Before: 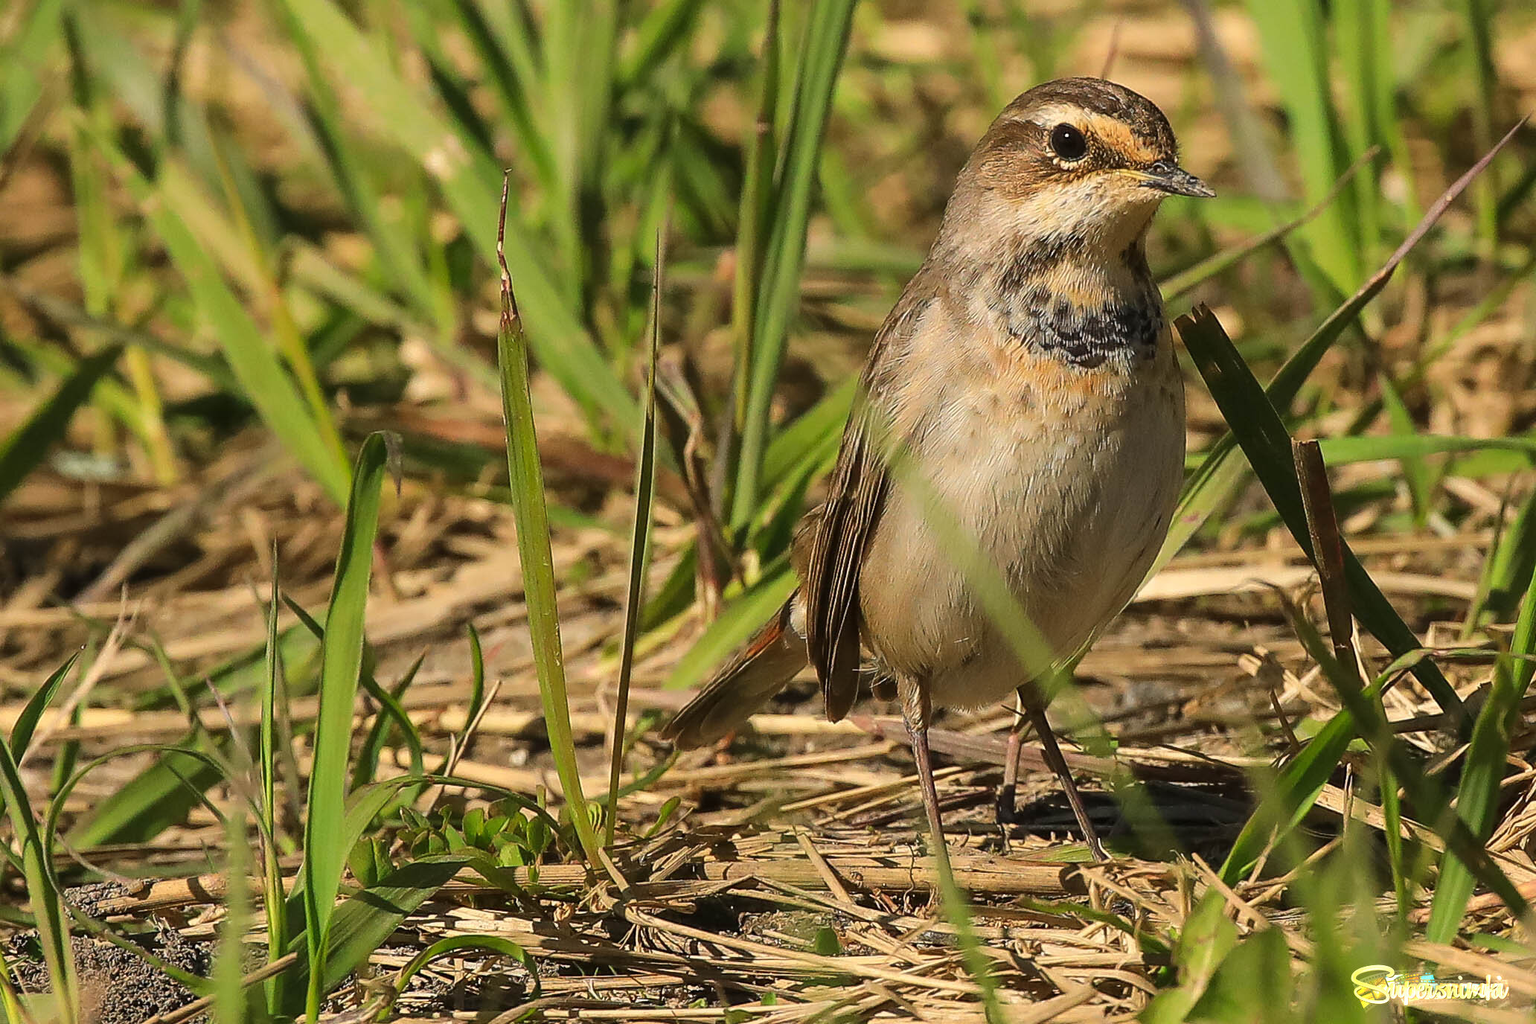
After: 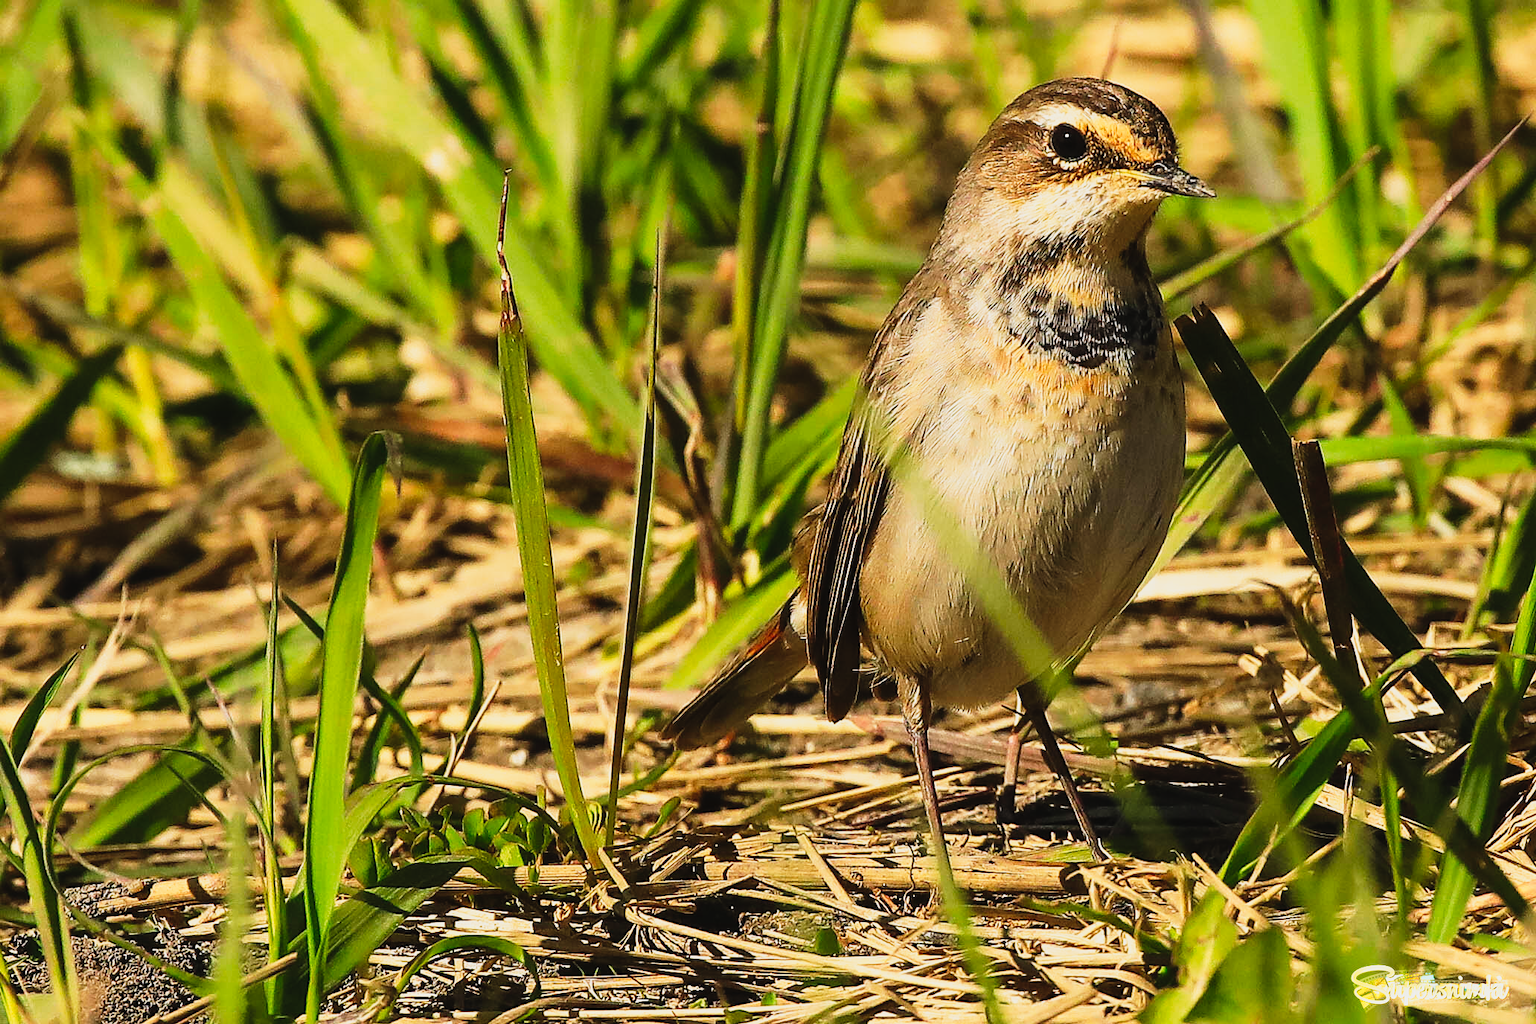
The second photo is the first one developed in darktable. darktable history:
tone curve: curves: ch0 [(0, 0.023) (0.132, 0.075) (0.256, 0.2) (0.463, 0.494) (0.699, 0.816) (0.813, 0.898) (1, 0.943)]; ch1 [(0, 0) (0.32, 0.306) (0.441, 0.41) (0.476, 0.466) (0.498, 0.5) (0.518, 0.519) (0.546, 0.571) (0.604, 0.651) (0.733, 0.817) (1, 1)]; ch2 [(0, 0) (0.312, 0.313) (0.431, 0.425) (0.483, 0.477) (0.503, 0.503) (0.526, 0.507) (0.564, 0.575) (0.614, 0.695) (0.713, 0.767) (0.985, 0.966)], preserve colors none
